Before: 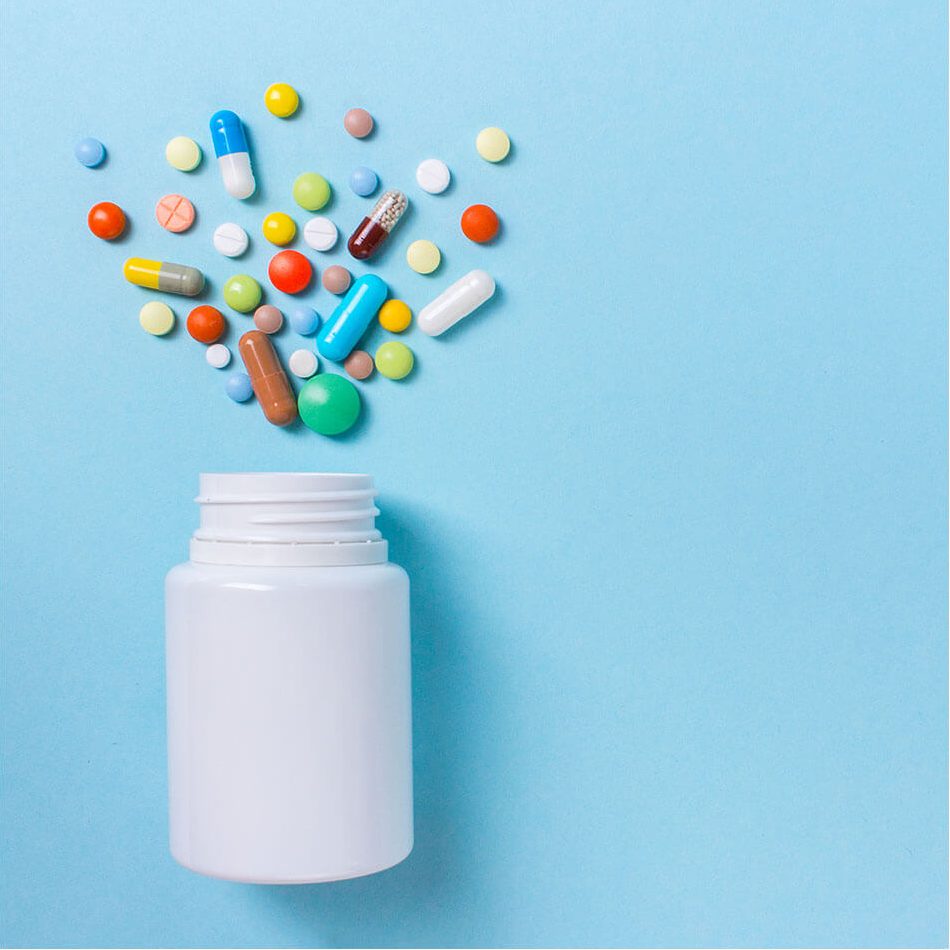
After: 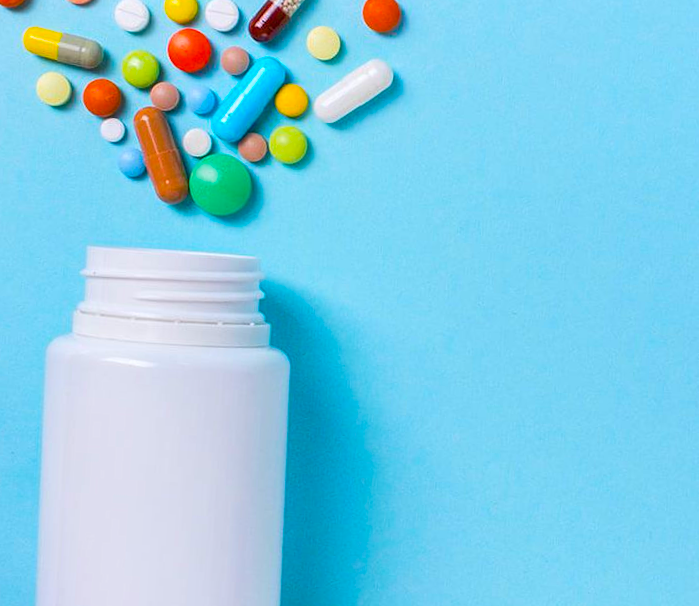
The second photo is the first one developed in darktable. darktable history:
color balance rgb: linear chroma grading › global chroma 15%, perceptual saturation grading › global saturation 30%
crop and rotate: angle -3.37°, left 9.79%, top 20.73%, right 12.42%, bottom 11.82%
